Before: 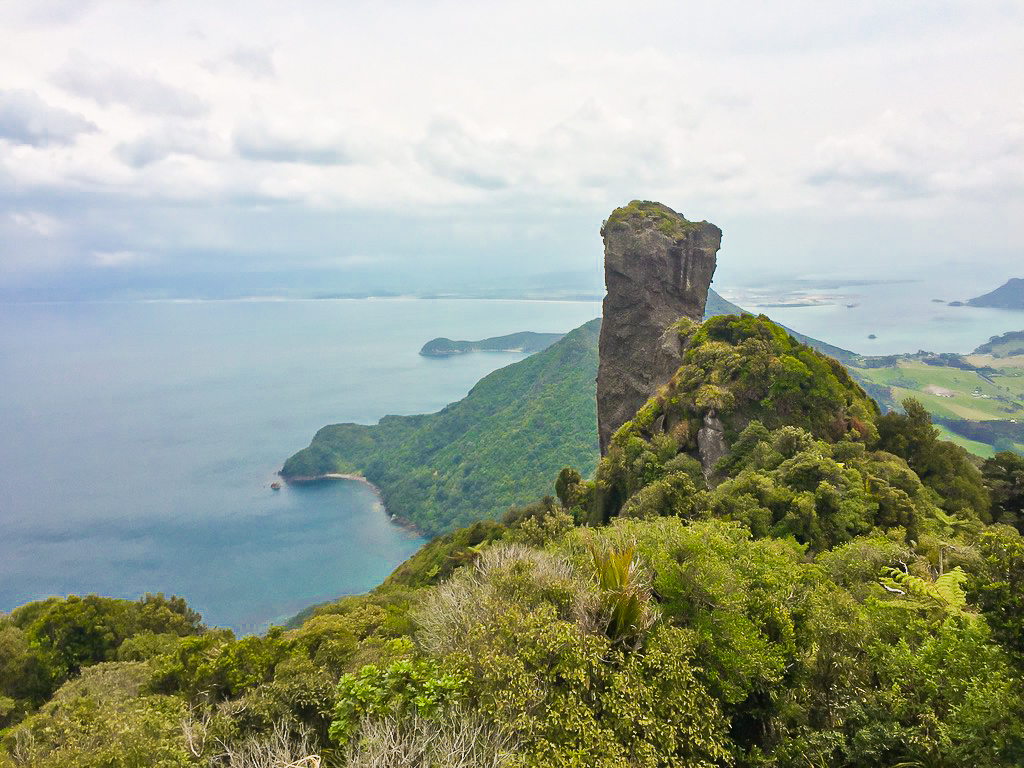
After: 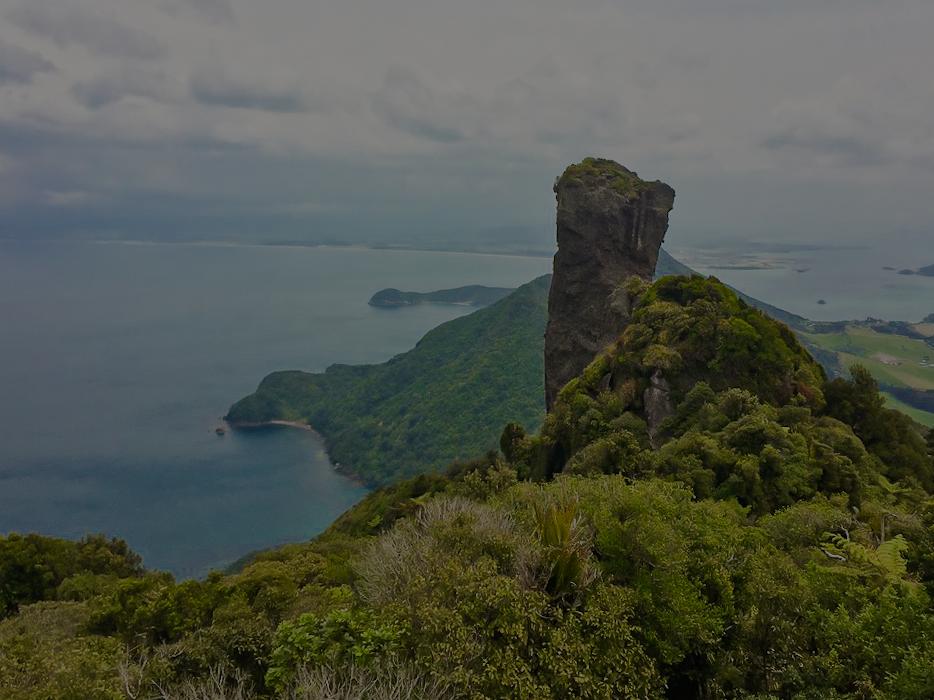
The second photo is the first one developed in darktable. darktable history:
bloom: on, module defaults
crop and rotate: angle -1.96°, left 3.097%, top 4.154%, right 1.586%, bottom 0.529%
exposure: exposure -2.002 EV, compensate highlight preservation false
